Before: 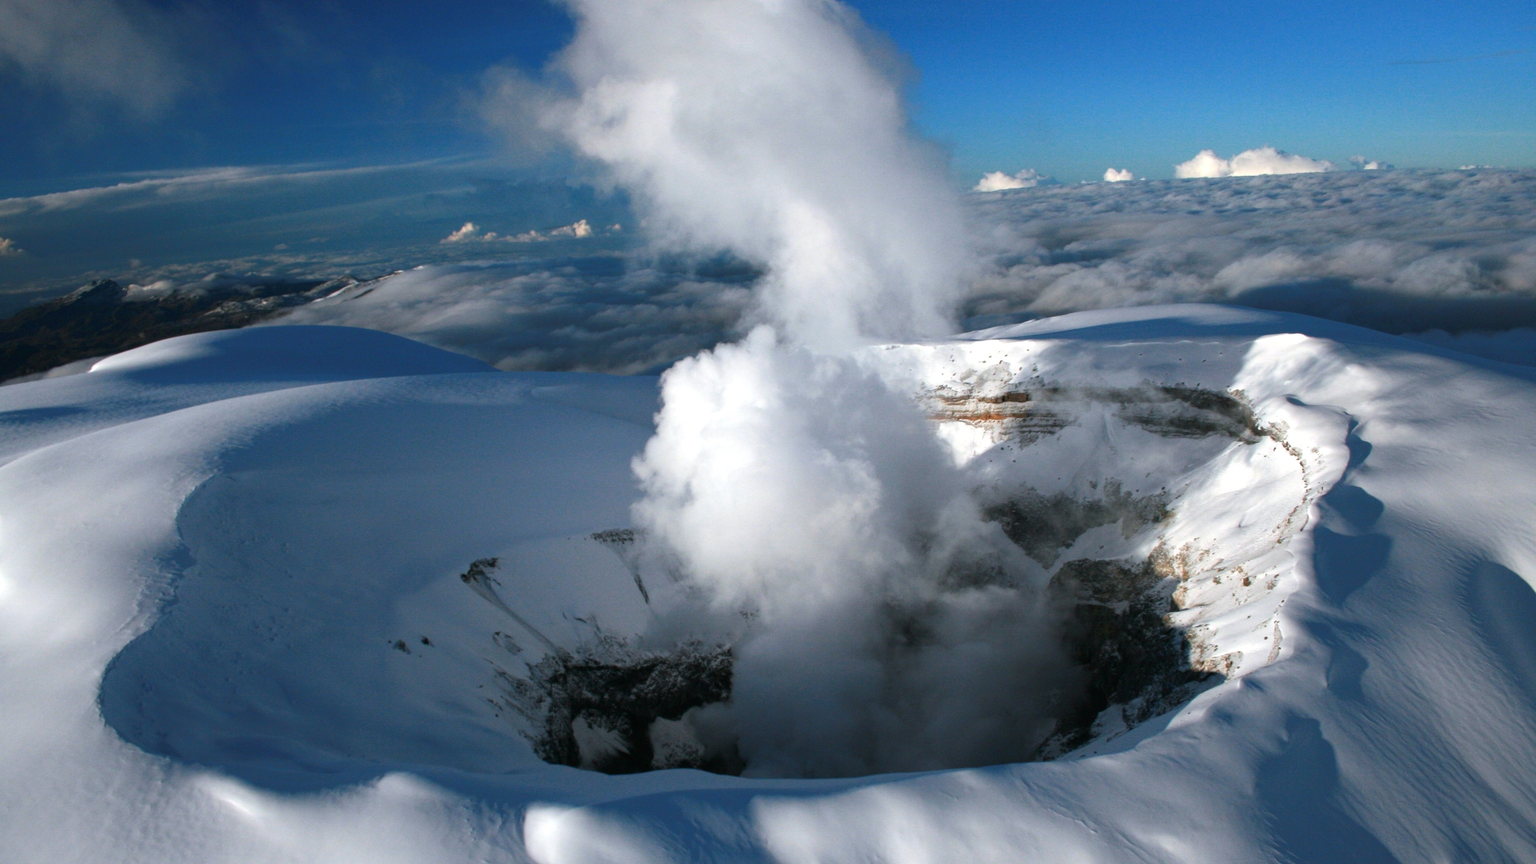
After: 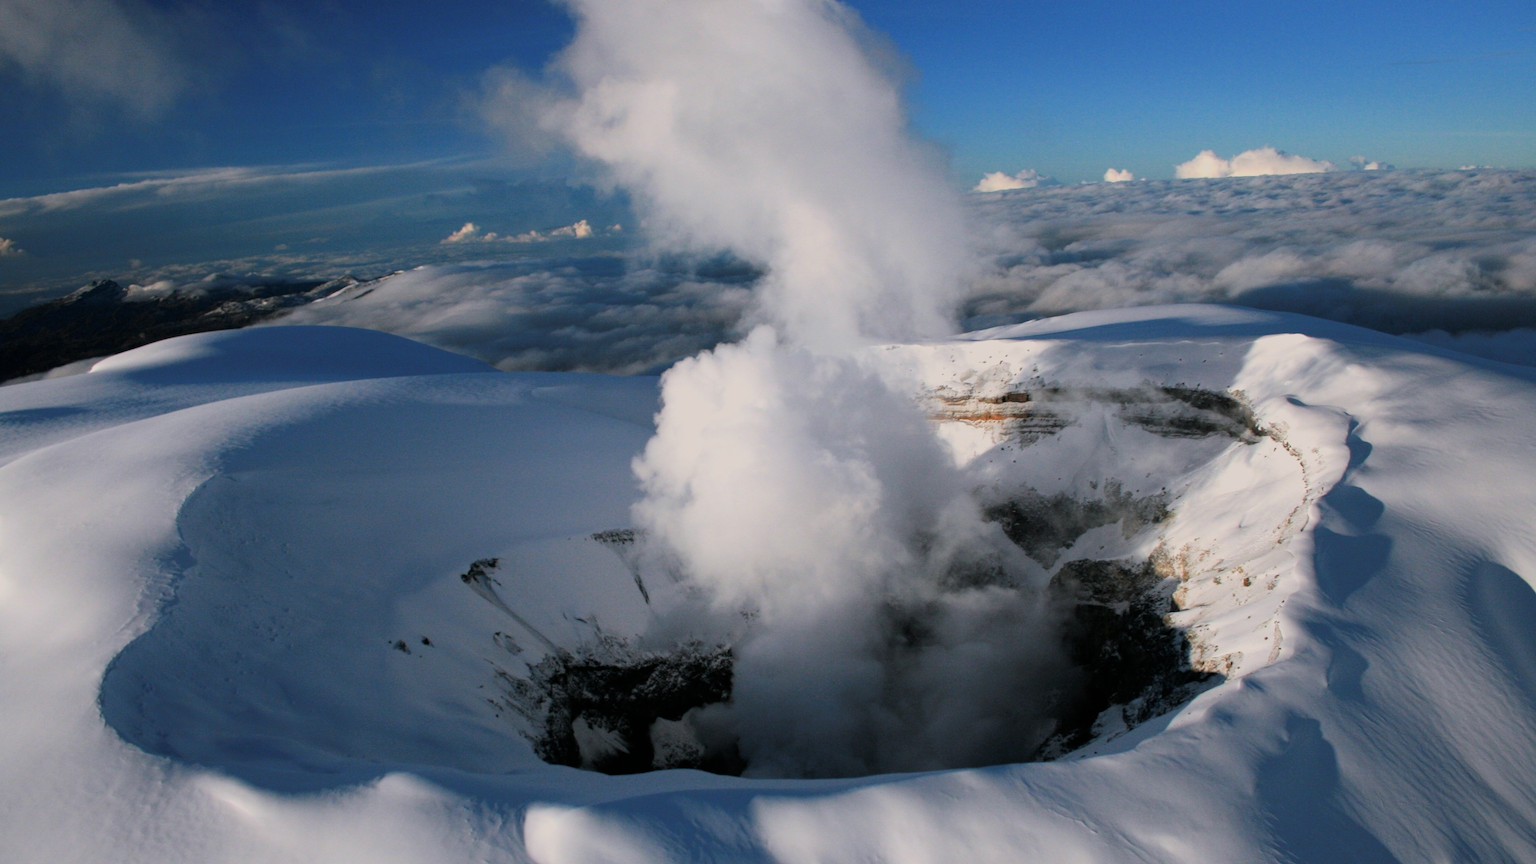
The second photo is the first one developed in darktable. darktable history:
color correction: highlights a* 3.74, highlights b* 5.12
filmic rgb: black relative exposure -7.65 EV, white relative exposure 4.56 EV, threshold 5.95 EV, hardness 3.61, color science v6 (2022), enable highlight reconstruction true
